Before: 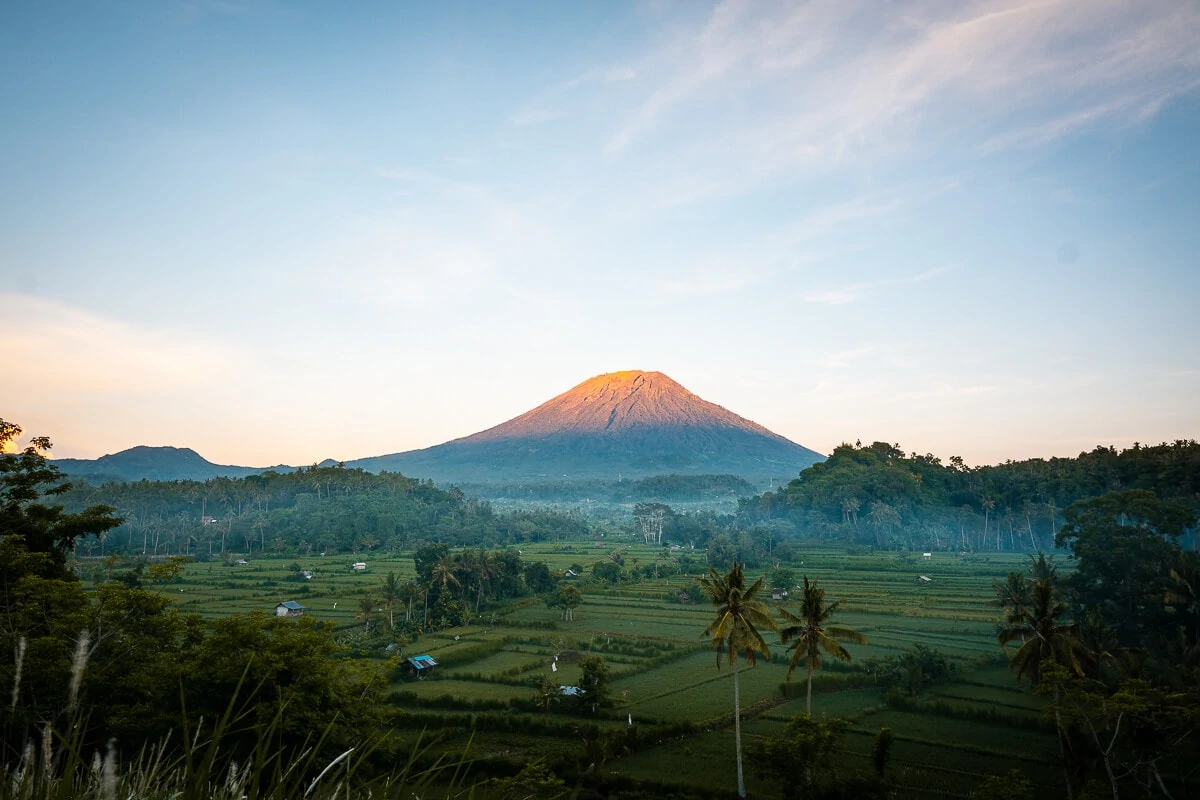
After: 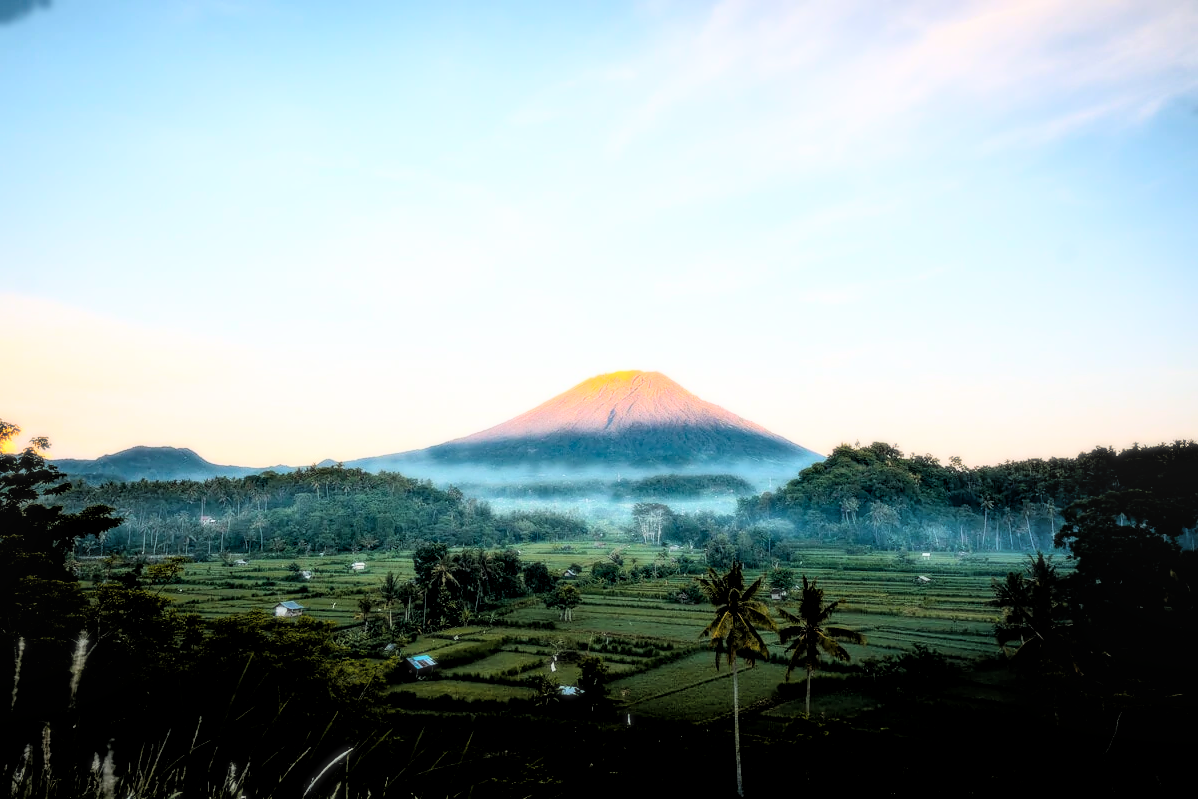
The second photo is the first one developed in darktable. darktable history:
bloom: size 0%, threshold 54.82%, strength 8.31%
color balance: output saturation 120%
filmic rgb: black relative exposure -3.86 EV, white relative exposure 3.48 EV, hardness 2.63, contrast 1.103
crop and rotate: left 0.126%
local contrast: highlights 61%, detail 143%, midtone range 0.428
